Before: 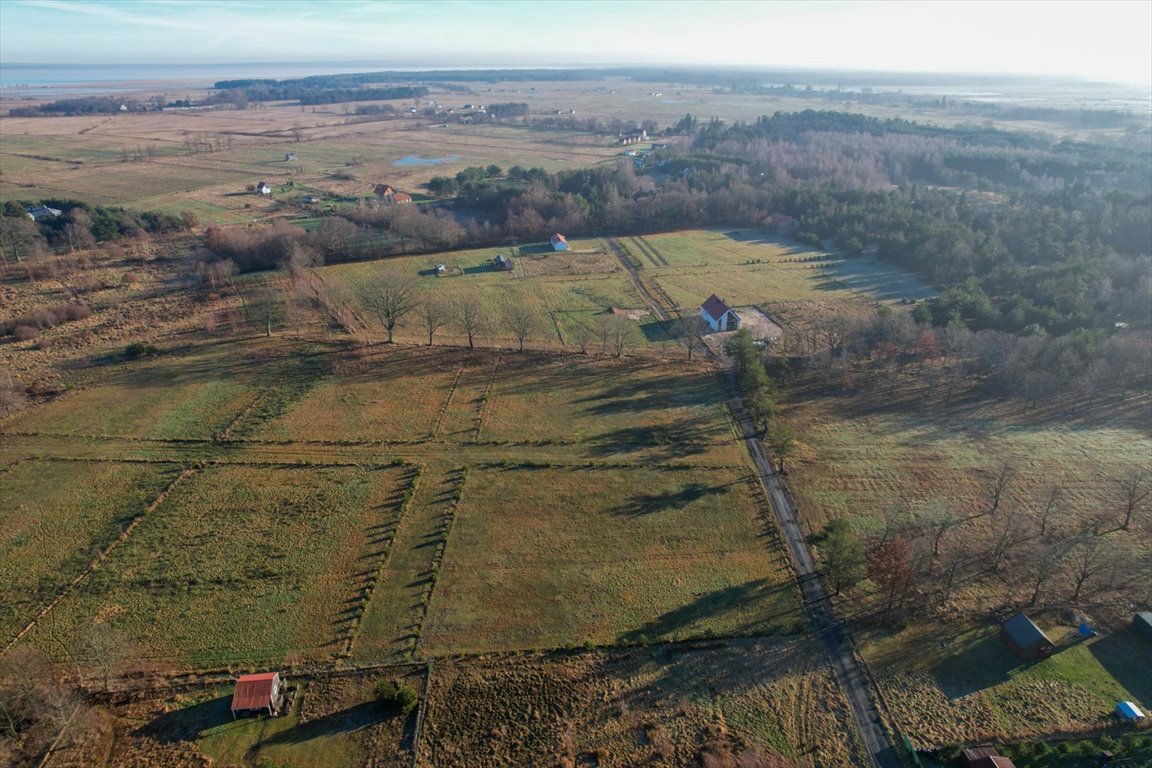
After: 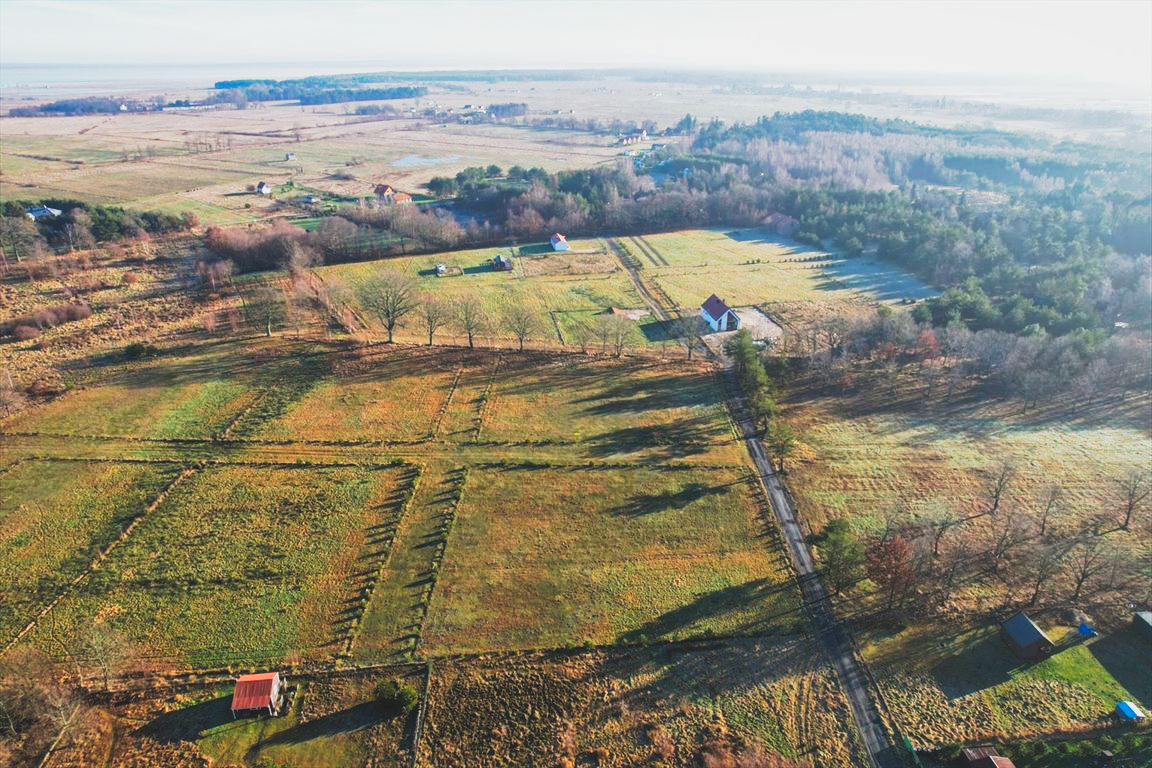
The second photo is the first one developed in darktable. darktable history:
tone curve: curves: ch0 [(0, 0.098) (0.262, 0.324) (0.421, 0.59) (0.54, 0.803) (0.725, 0.922) (0.99, 0.974)], preserve colors none
shadows and highlights: shadows 29.95
